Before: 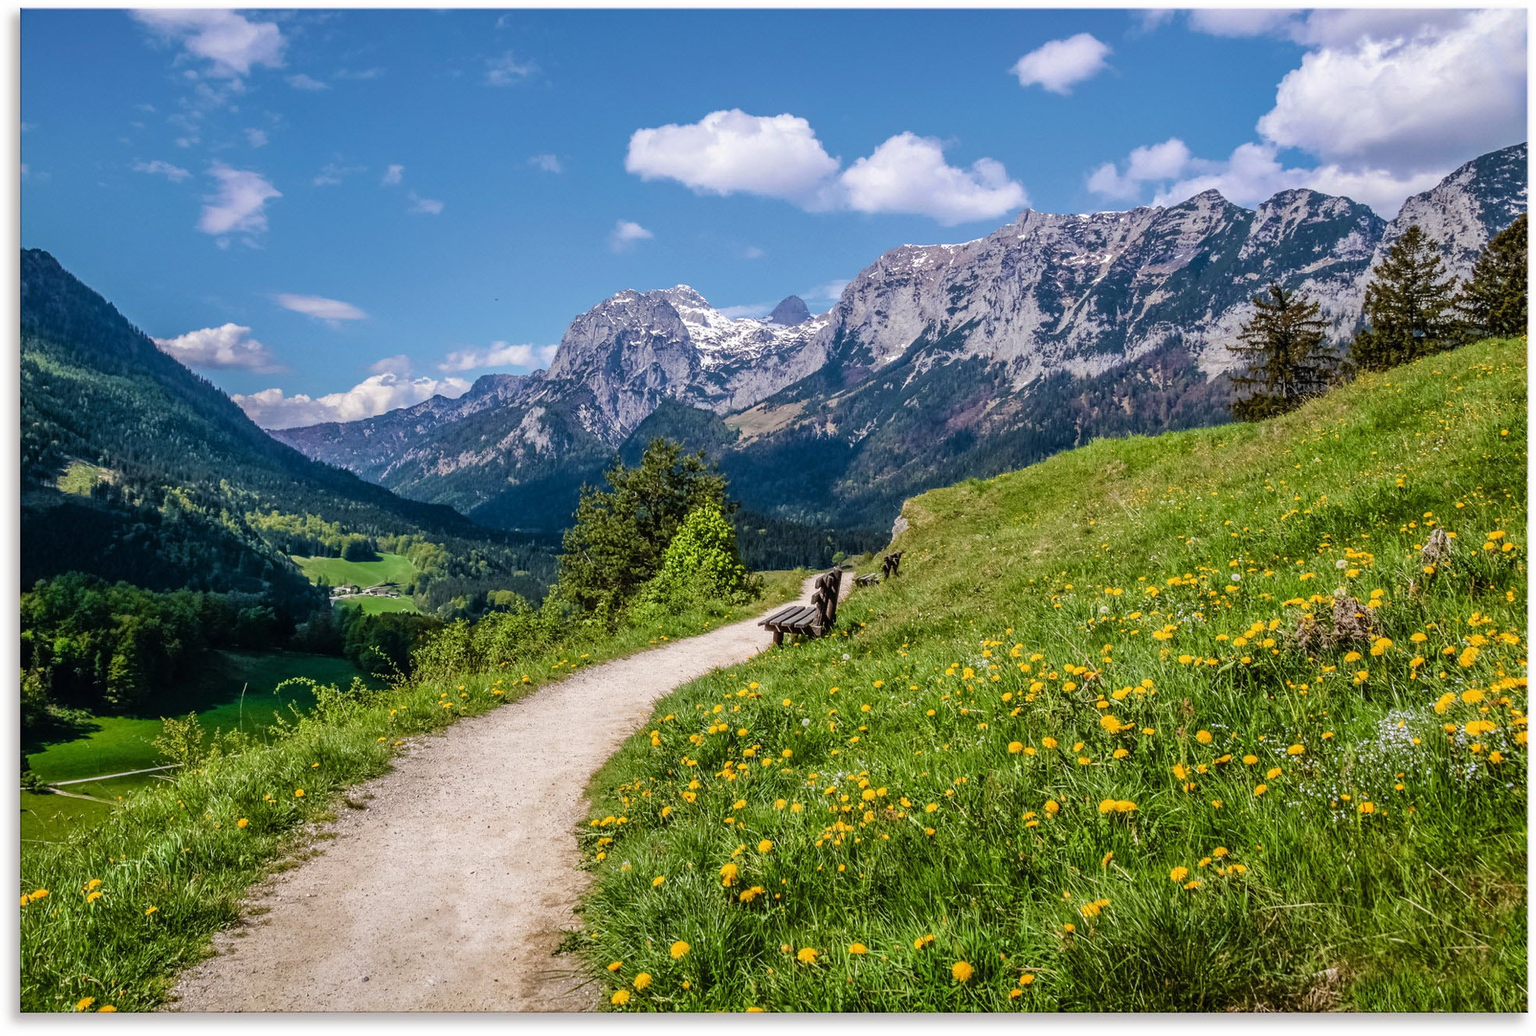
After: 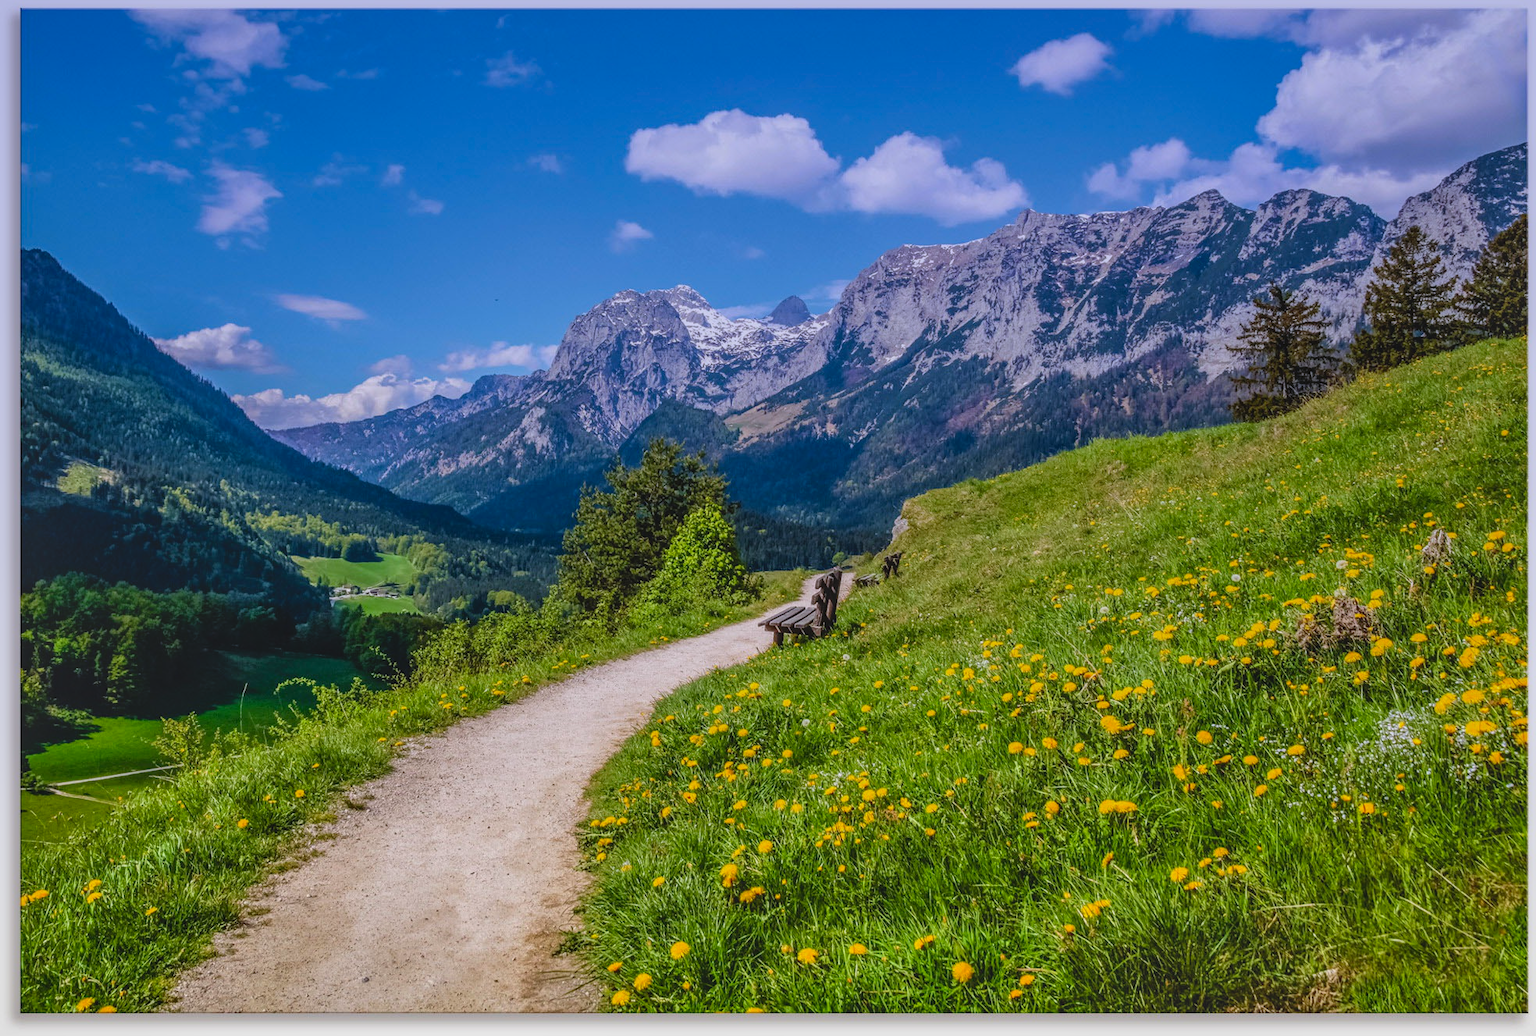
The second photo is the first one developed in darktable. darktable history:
local contrast: on, module defaults
contrast brightness saturation: contrast -0.19, saturation 0.19
graduated density: hue 238.83°, saturation 50%
